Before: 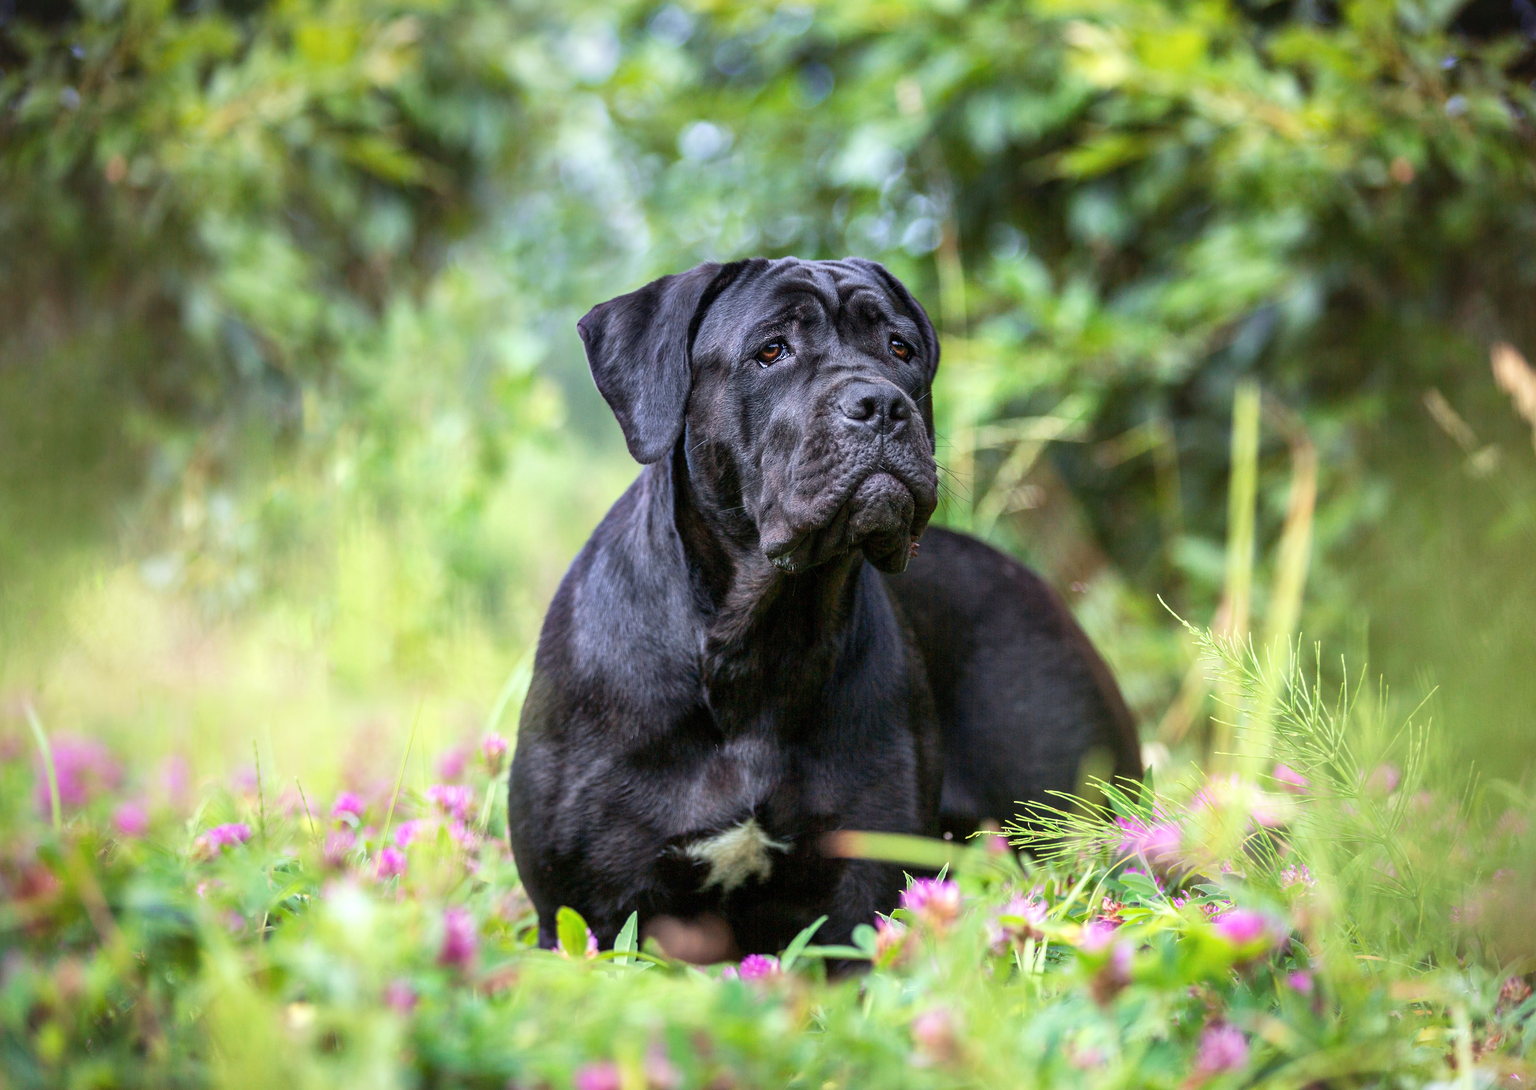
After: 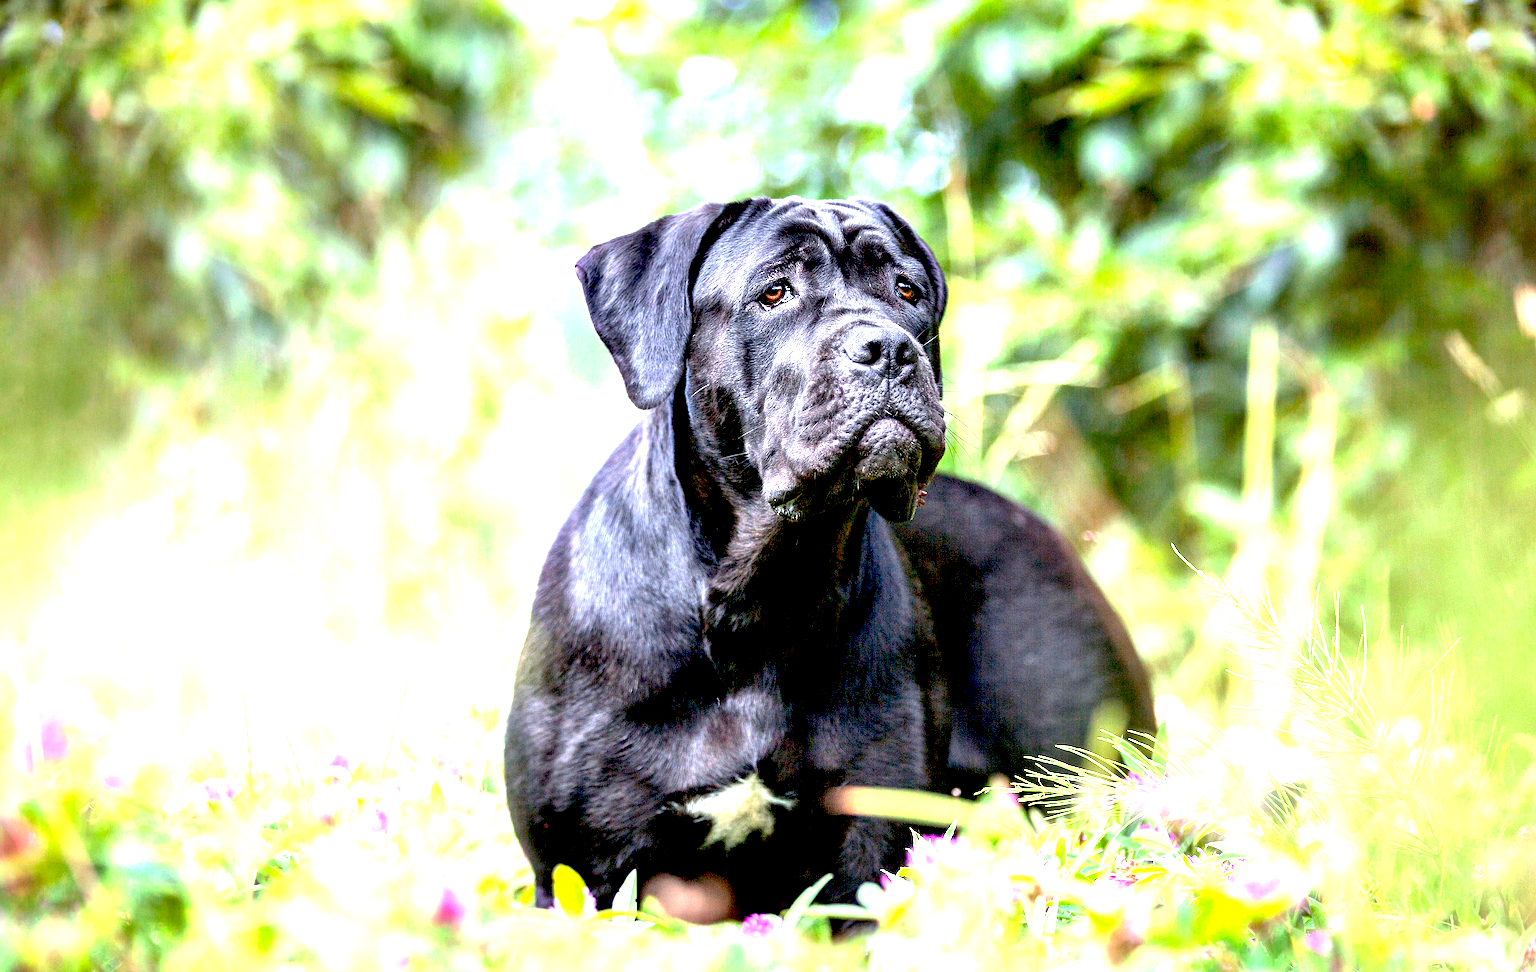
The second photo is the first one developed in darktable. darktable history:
exposure: black level correction 0.014, exposure 1.768 EV, compensate highlight preservation false
crop: left 1.244%, top 6.1%, right 1.543%, bottom 7.158%
sharpen: on, module defaults
